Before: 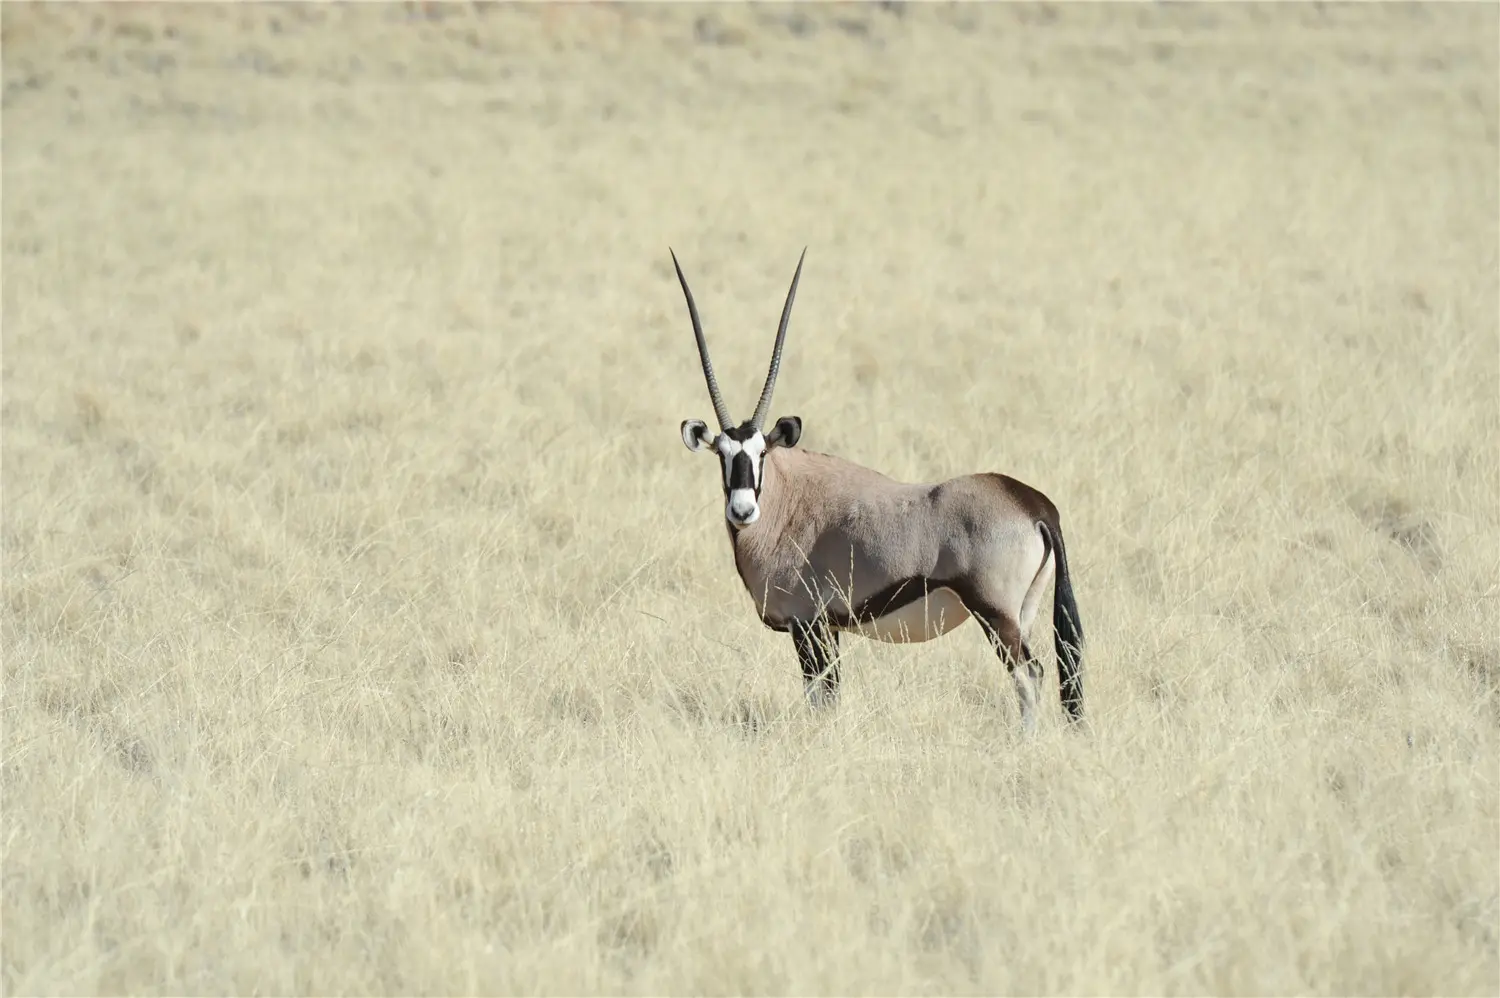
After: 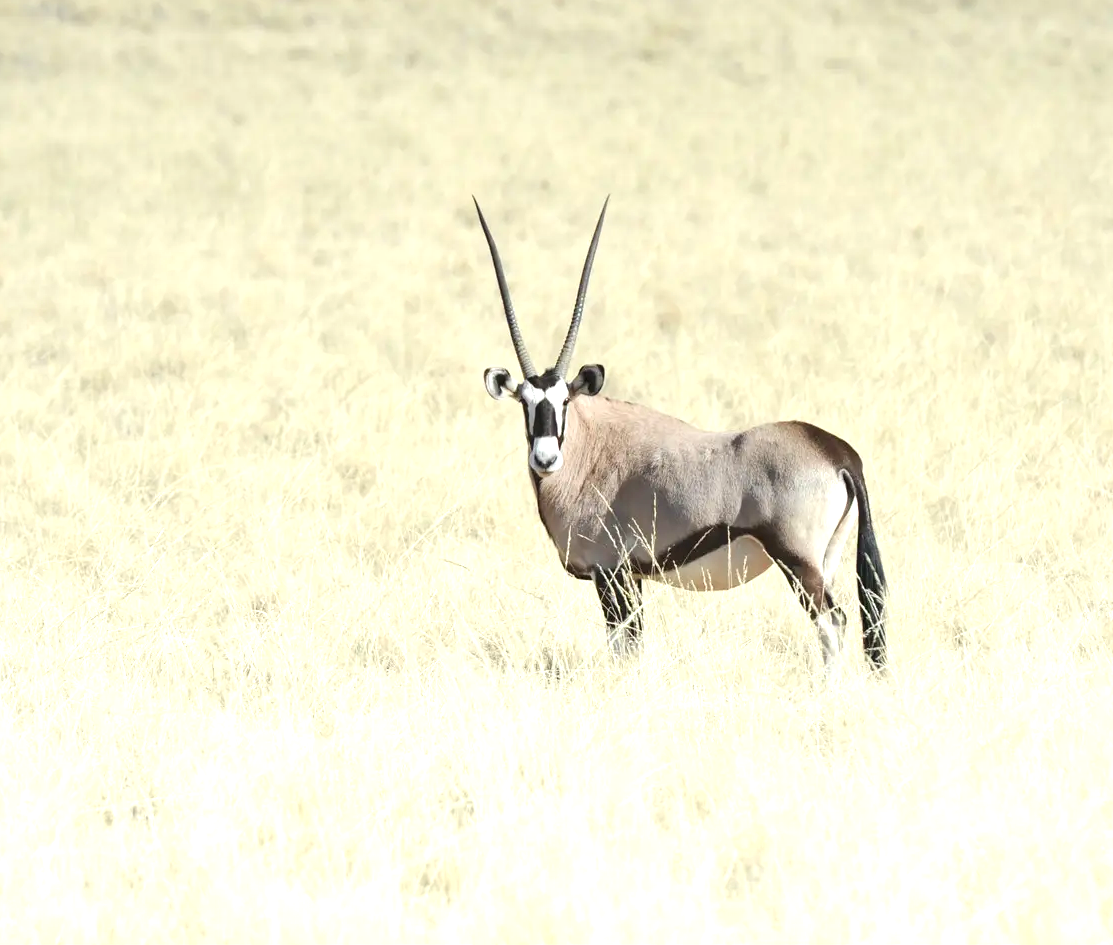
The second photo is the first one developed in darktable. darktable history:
exposure: exposure 1.061 EV, compensate highlight preservation false
graduated density: rotation -0.352°, offset 57.64
crop and rotate: left 13.15%, top 5.251%, right 12.609%
